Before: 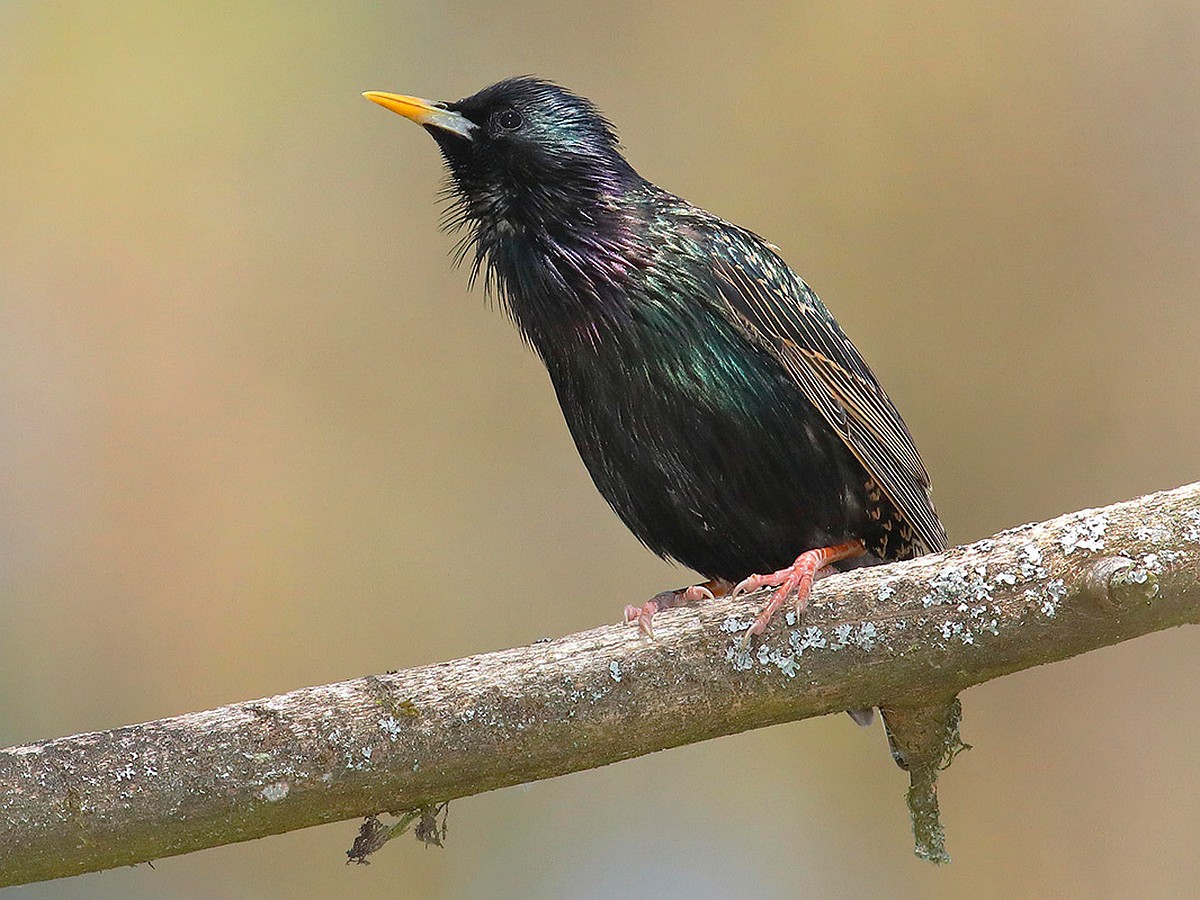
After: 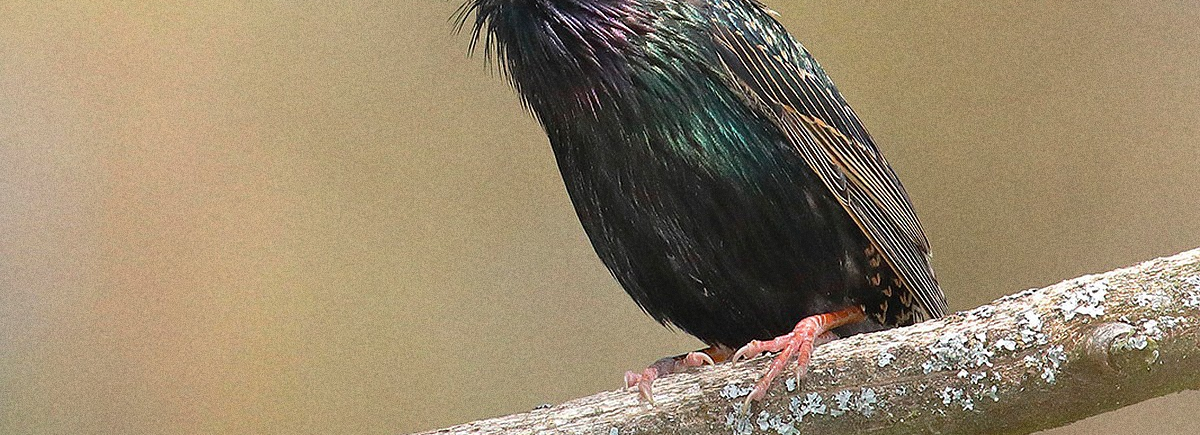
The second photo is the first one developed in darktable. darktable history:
crop and rotate: top 26.056%, bottom 25.543%
rgb curve: mode RGB, independent channels
grain: coarseness 0.09 ISO, strength 40%
rotate and perspective: crop left 0, crop top 0
